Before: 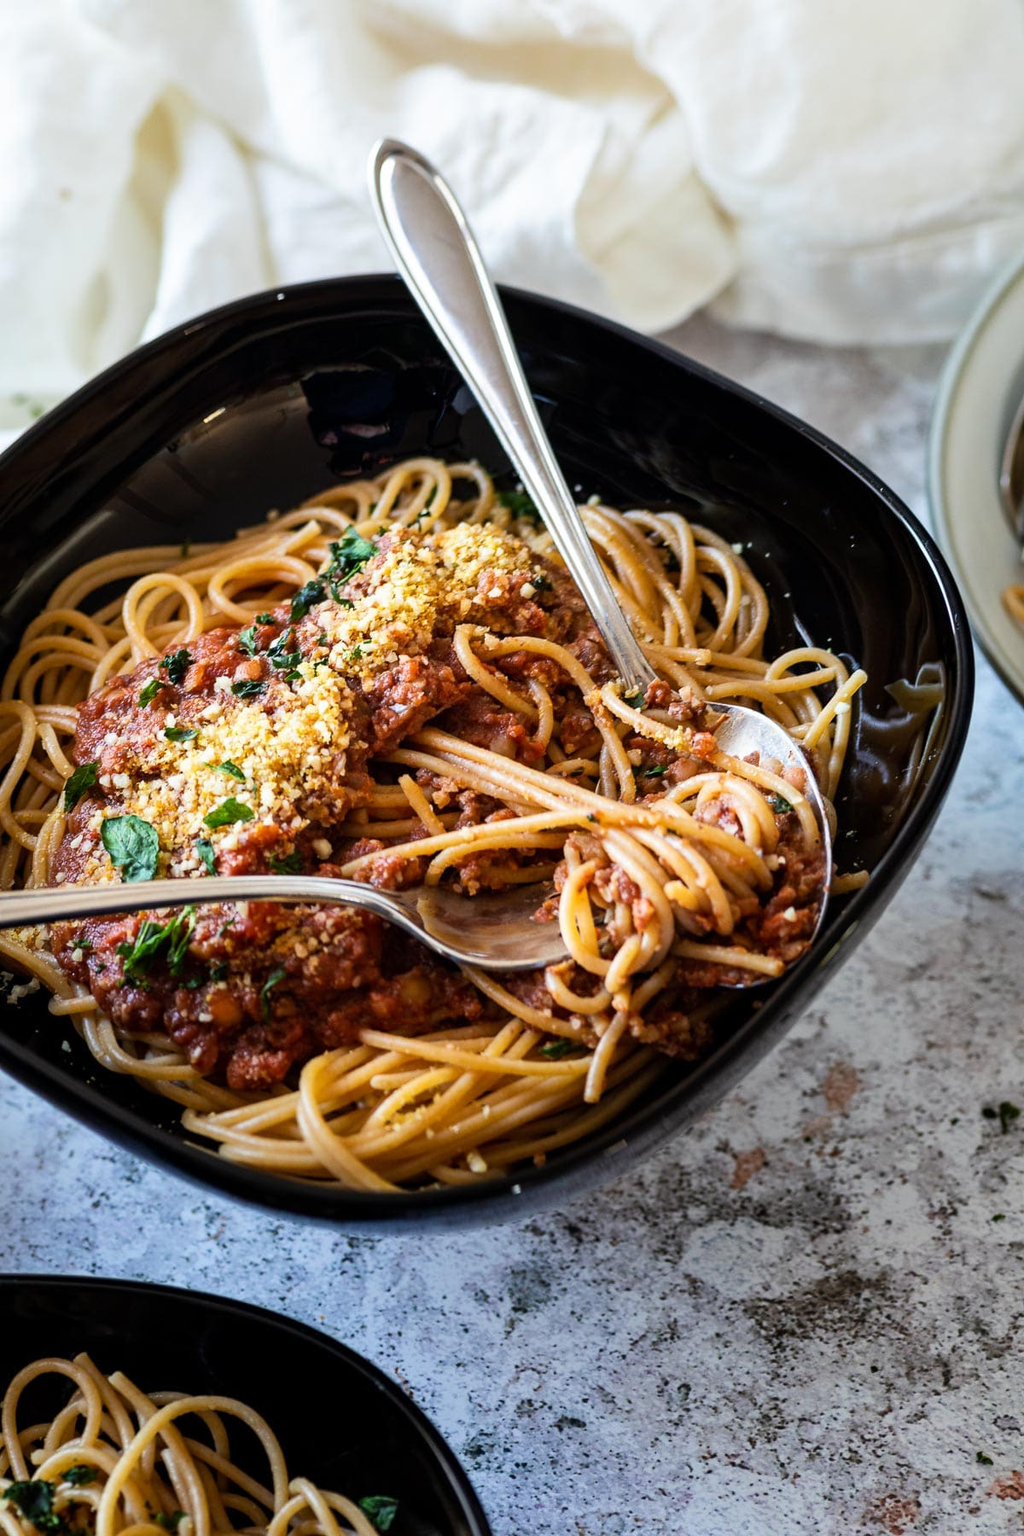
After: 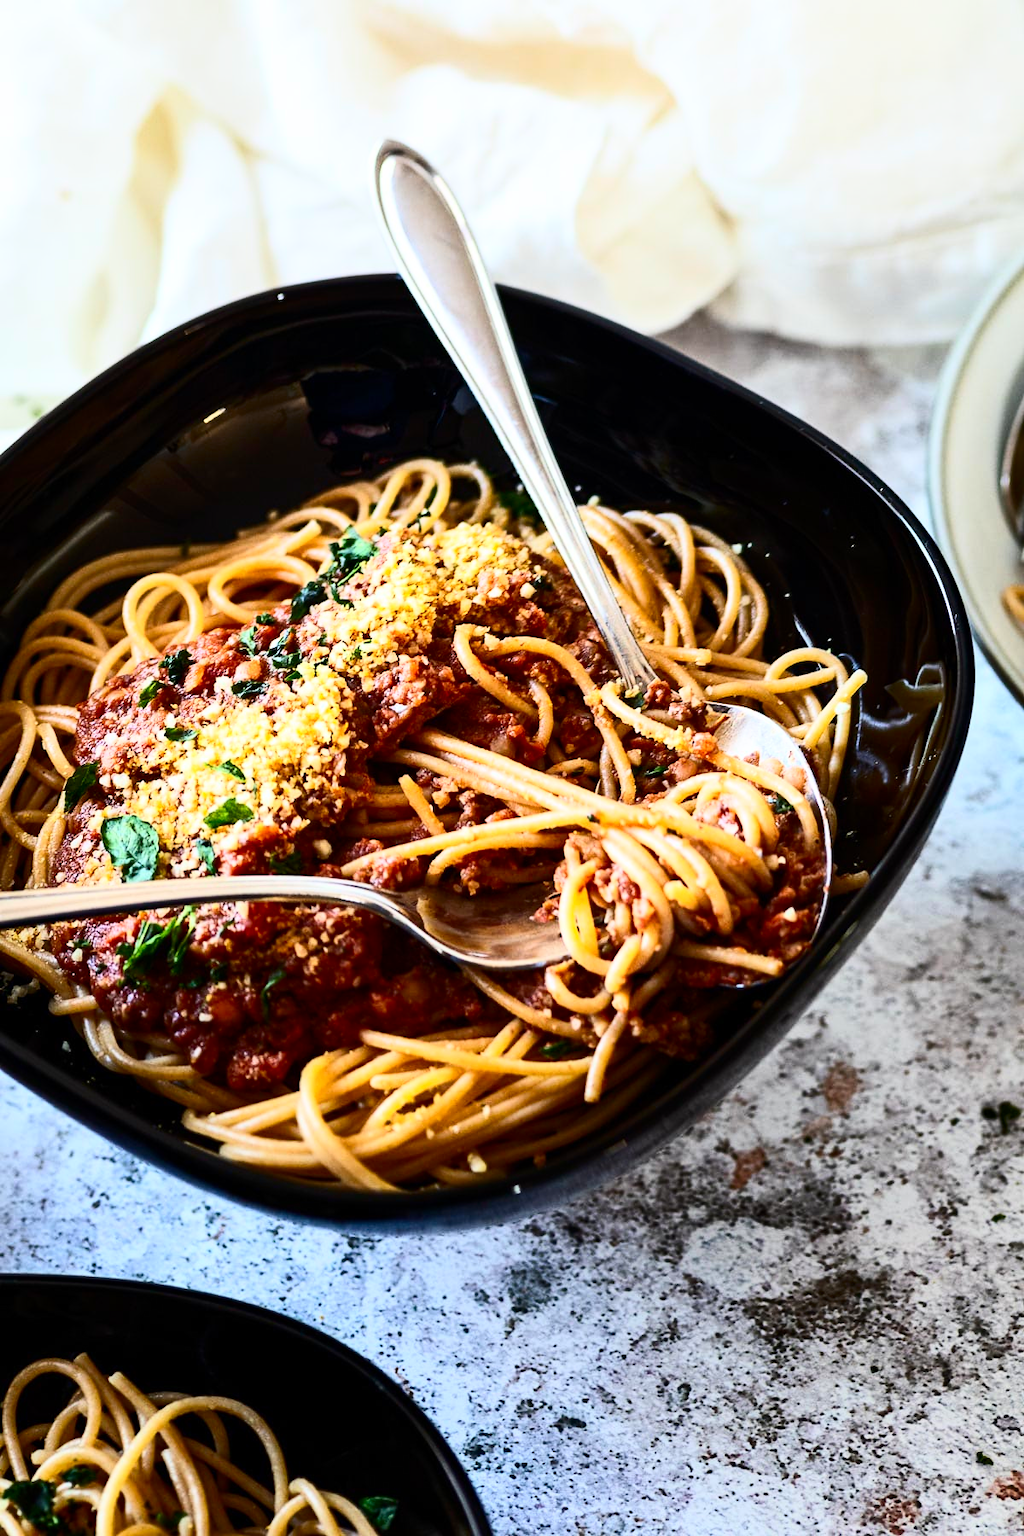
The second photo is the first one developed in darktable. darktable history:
contrast brightness saturation: contrast 0.414, brightness 0.107, saturation 0.212
